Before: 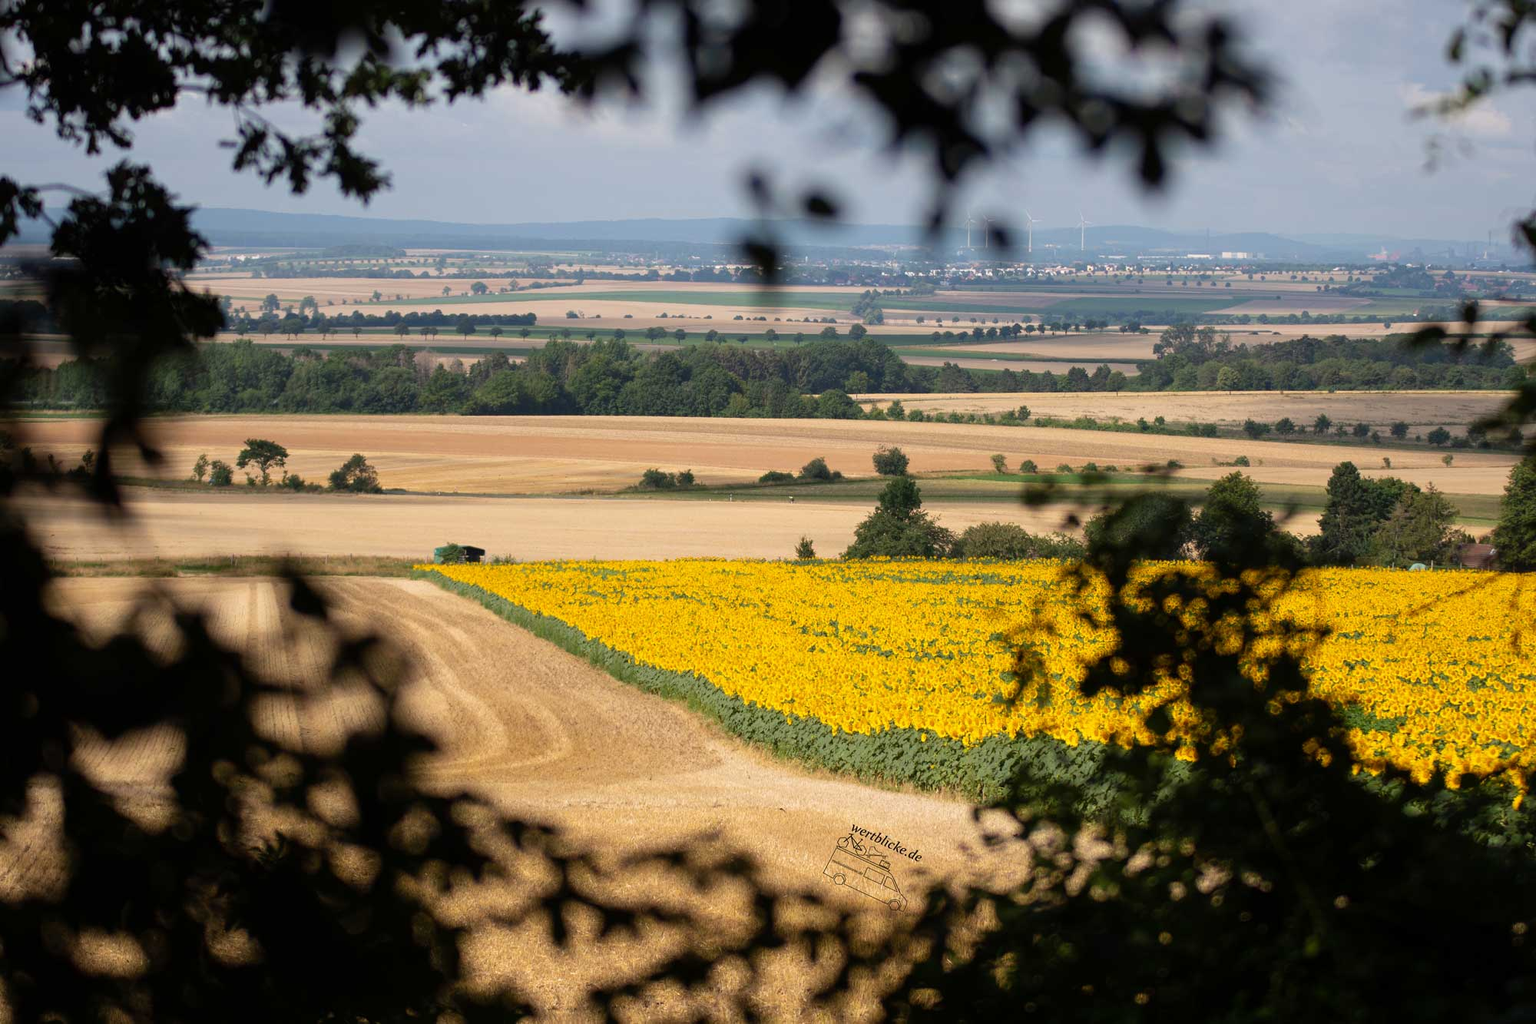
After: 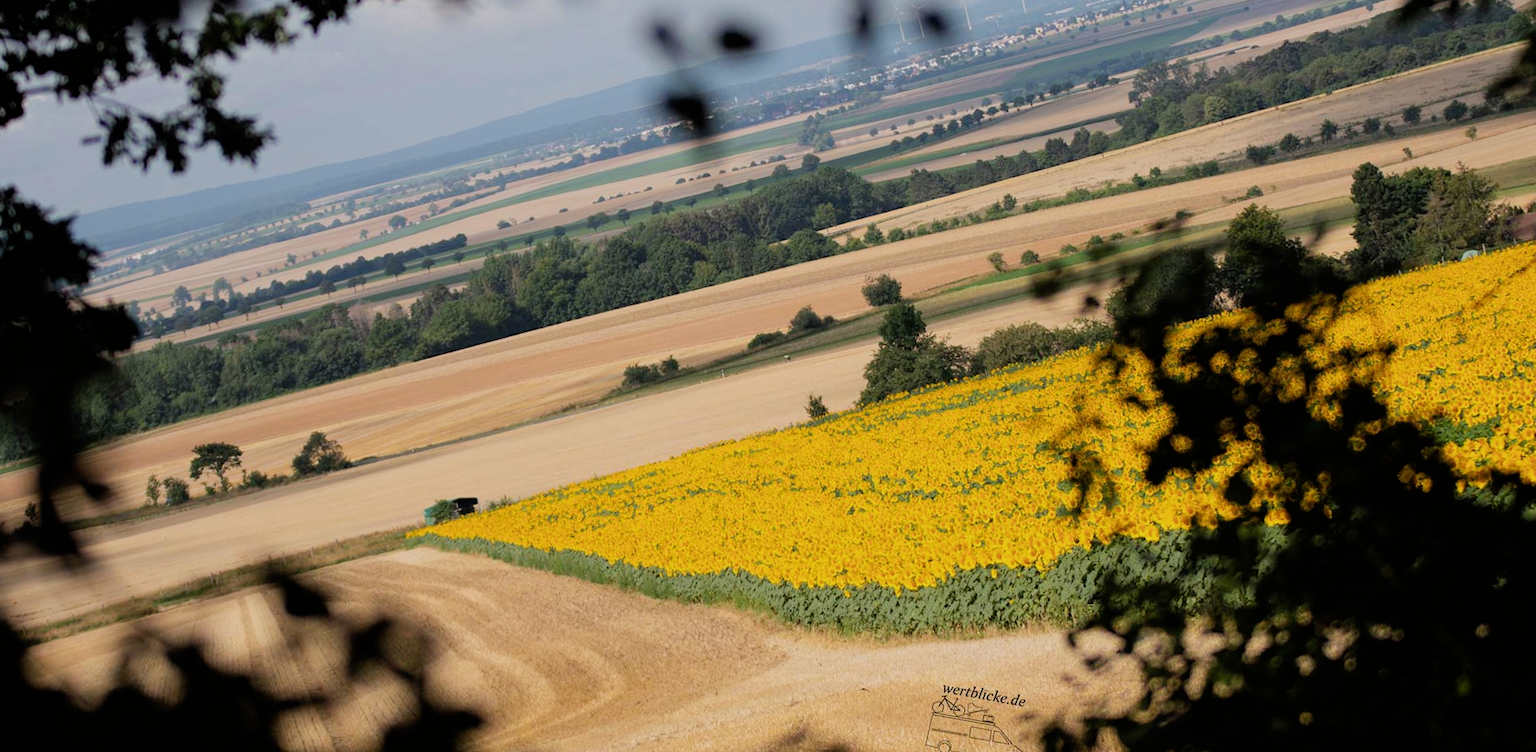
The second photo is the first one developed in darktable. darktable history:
filmic rgb: white relative exposure 3.8 EV, hardness 4.35
rotate and perspective: rotation -14.8°, crop left 0.1, crop right 0.903, crop top 0.25, crop bottom 0.748
